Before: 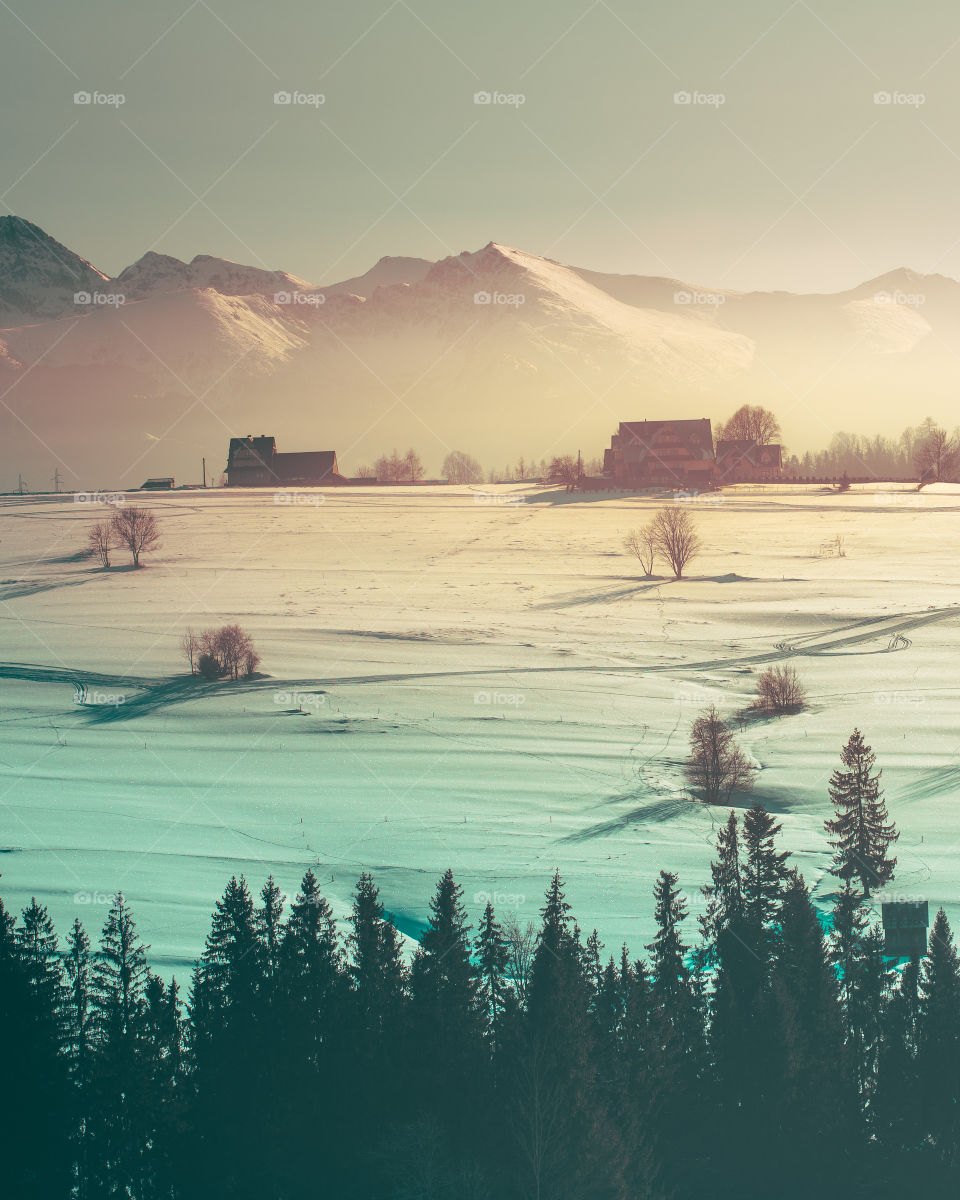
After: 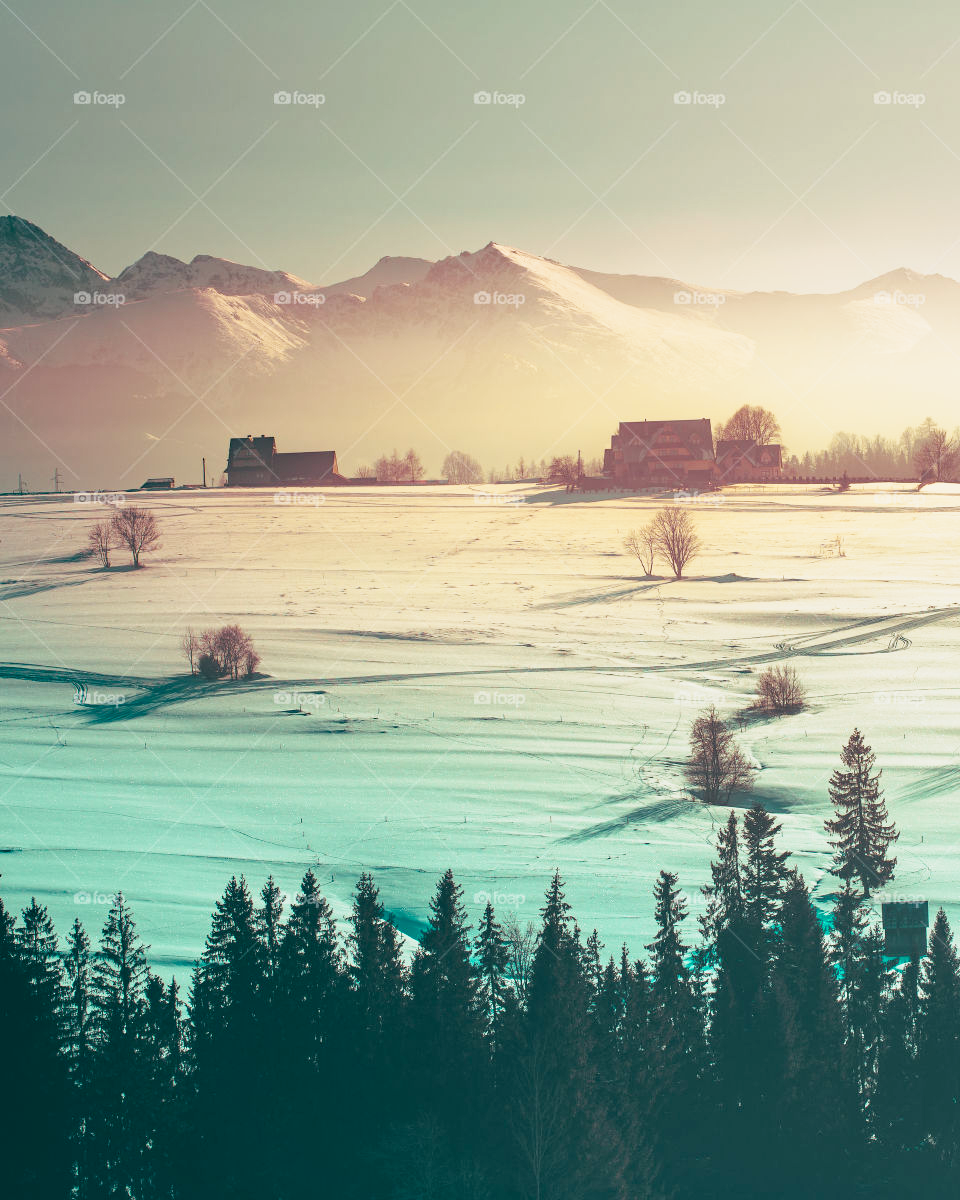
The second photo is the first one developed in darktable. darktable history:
tone curve: curves: ch0 [(0, 0) (0.091, 0.077) (0.517, 0.574) (0.745, 0.82) (0.844, 0.908) (0.909, 0.942) (1, 0.973)]; ch1 [(0, 0) (0.437, 0.404) (0.5, 0.5) (0.534, 0.554) (0.58, 0.603) (0.616, 0.649) (1, 1)]; ch2 [(0, 0) (0.442, 0.415) (0.5, 0.5) (0.535, 0.557) (0.585, 0.62) (1, 1)], preserve colors none
haze removal: compatibility mode true, adaptive false
